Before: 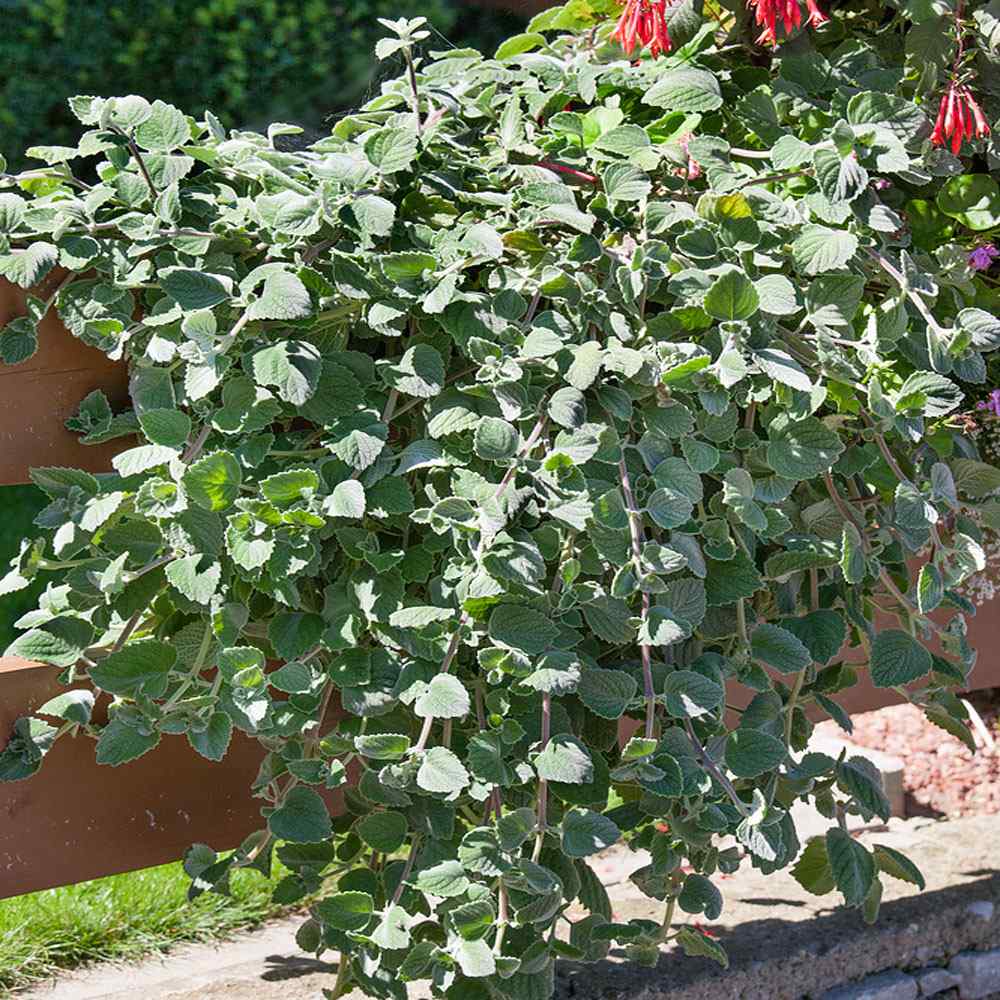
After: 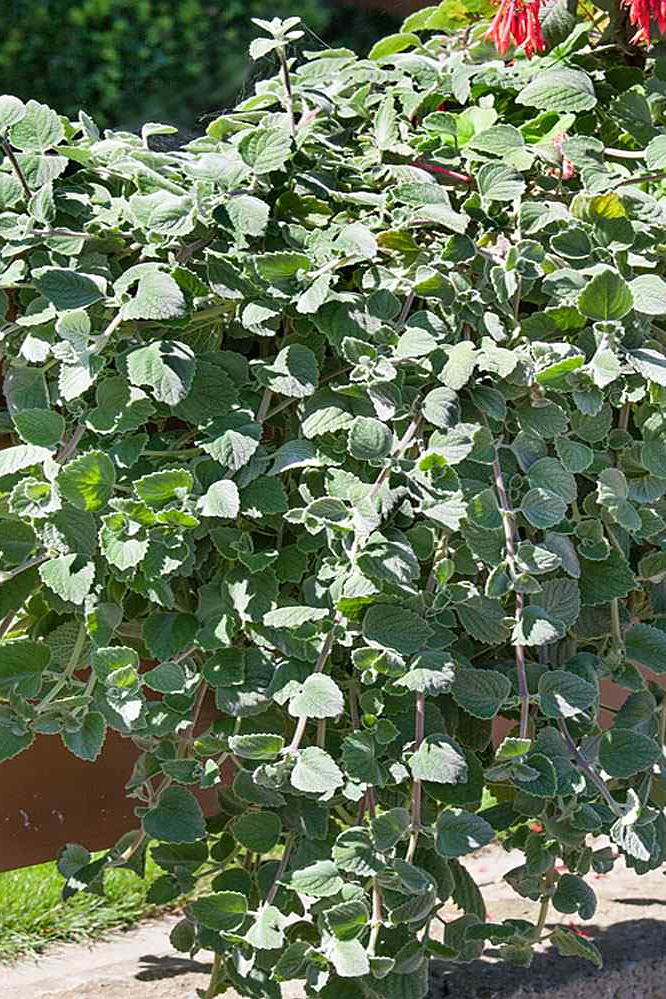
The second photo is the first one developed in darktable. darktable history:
crop and rotate: left 12.673%, right 20.66%
sharpen: amount 0.2
tone equalizer: on, module defaults
